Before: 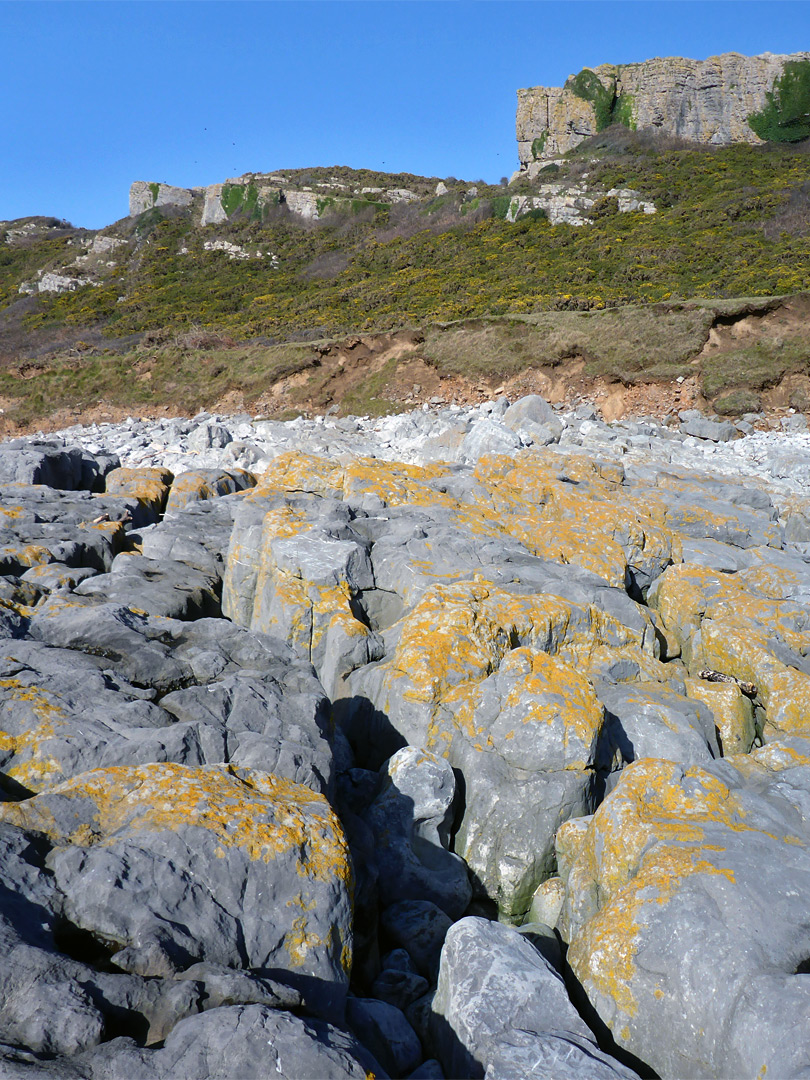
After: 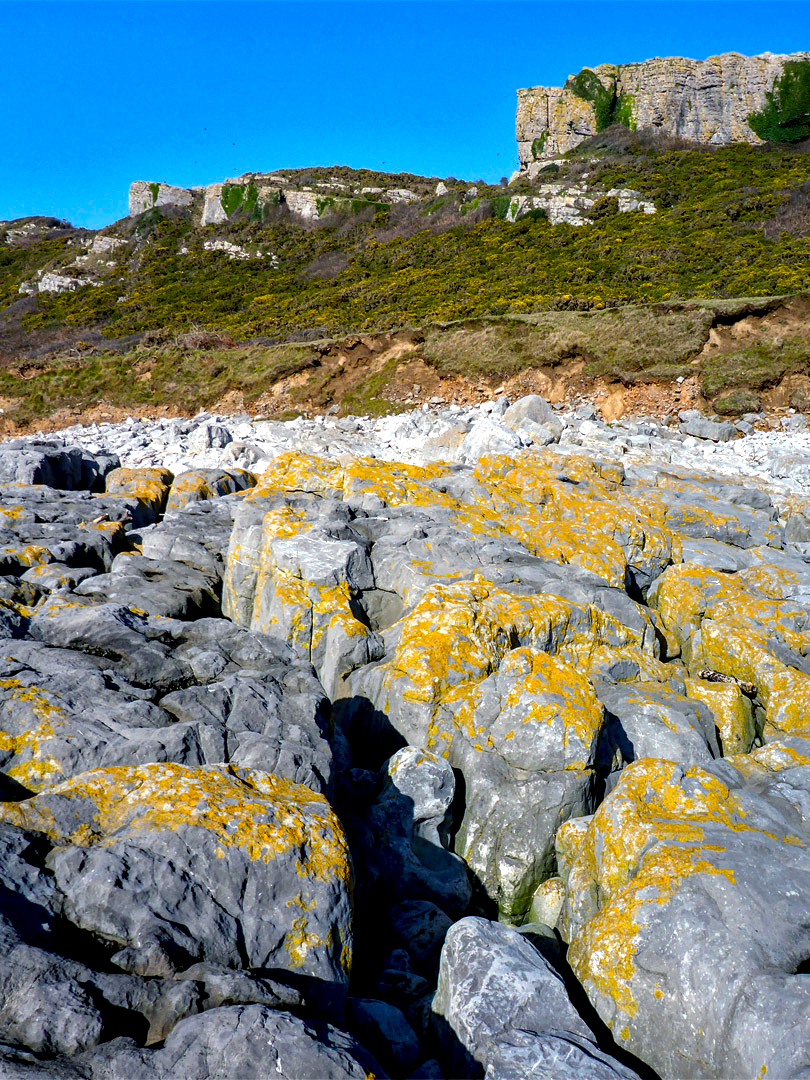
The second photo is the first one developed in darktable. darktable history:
local contrast: highlights 60%, shadows 60%, detail 160%
color balance rgb: linear chroma grading › global chroma 15%, perceptual saturation grading › global saturation 30%
haze removal: compatibility mode true, adaptive false
